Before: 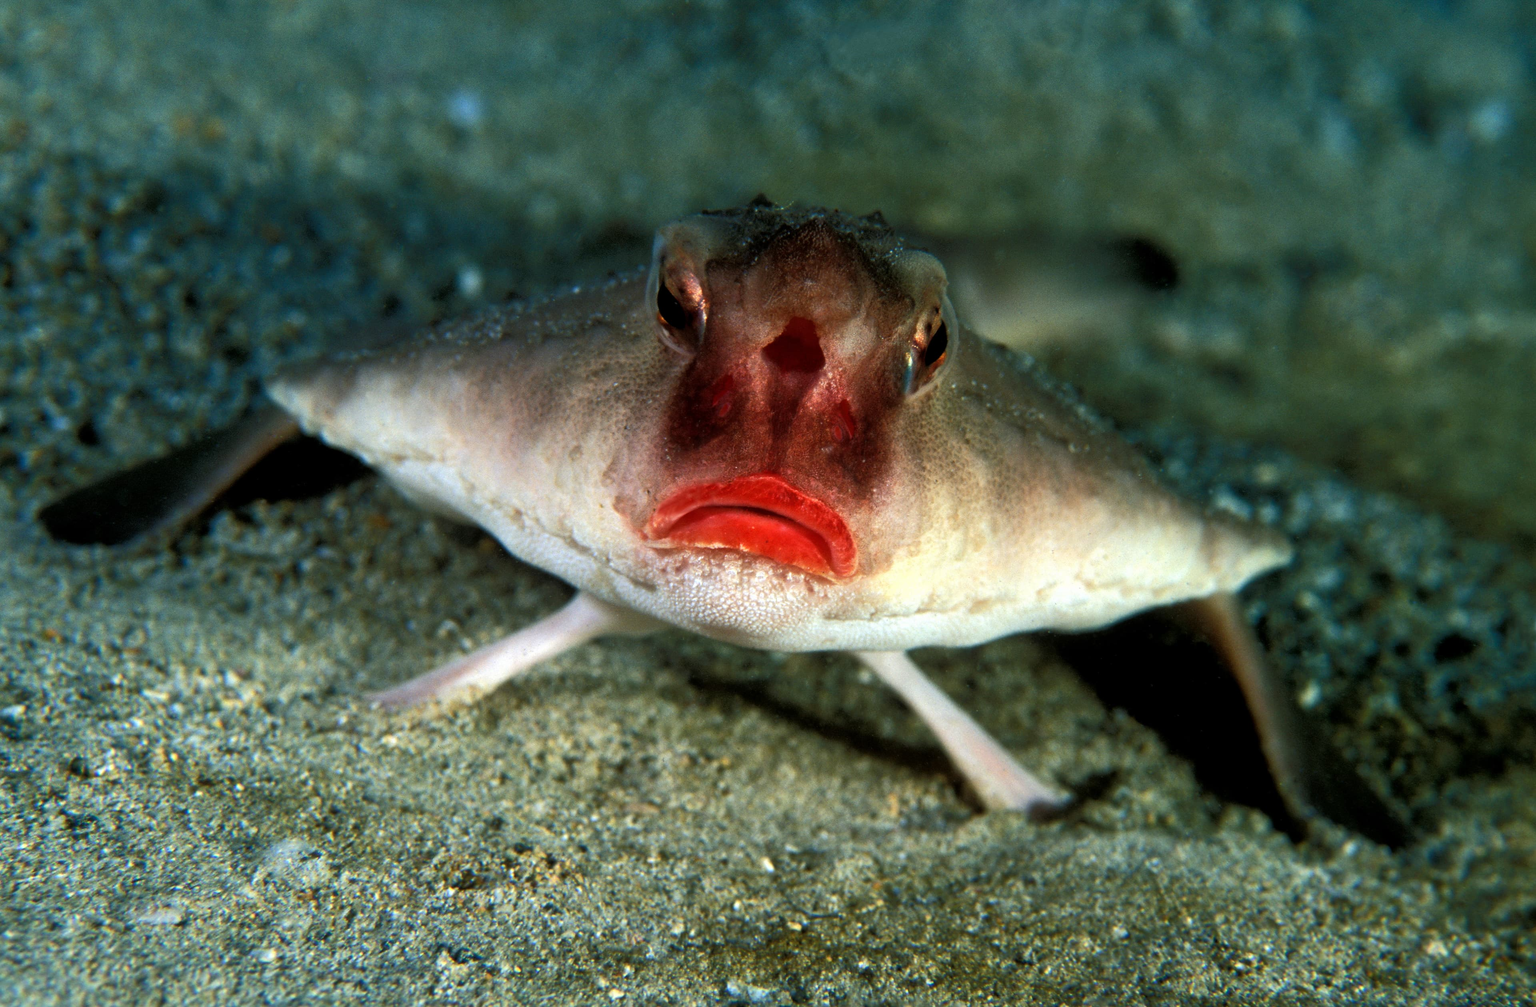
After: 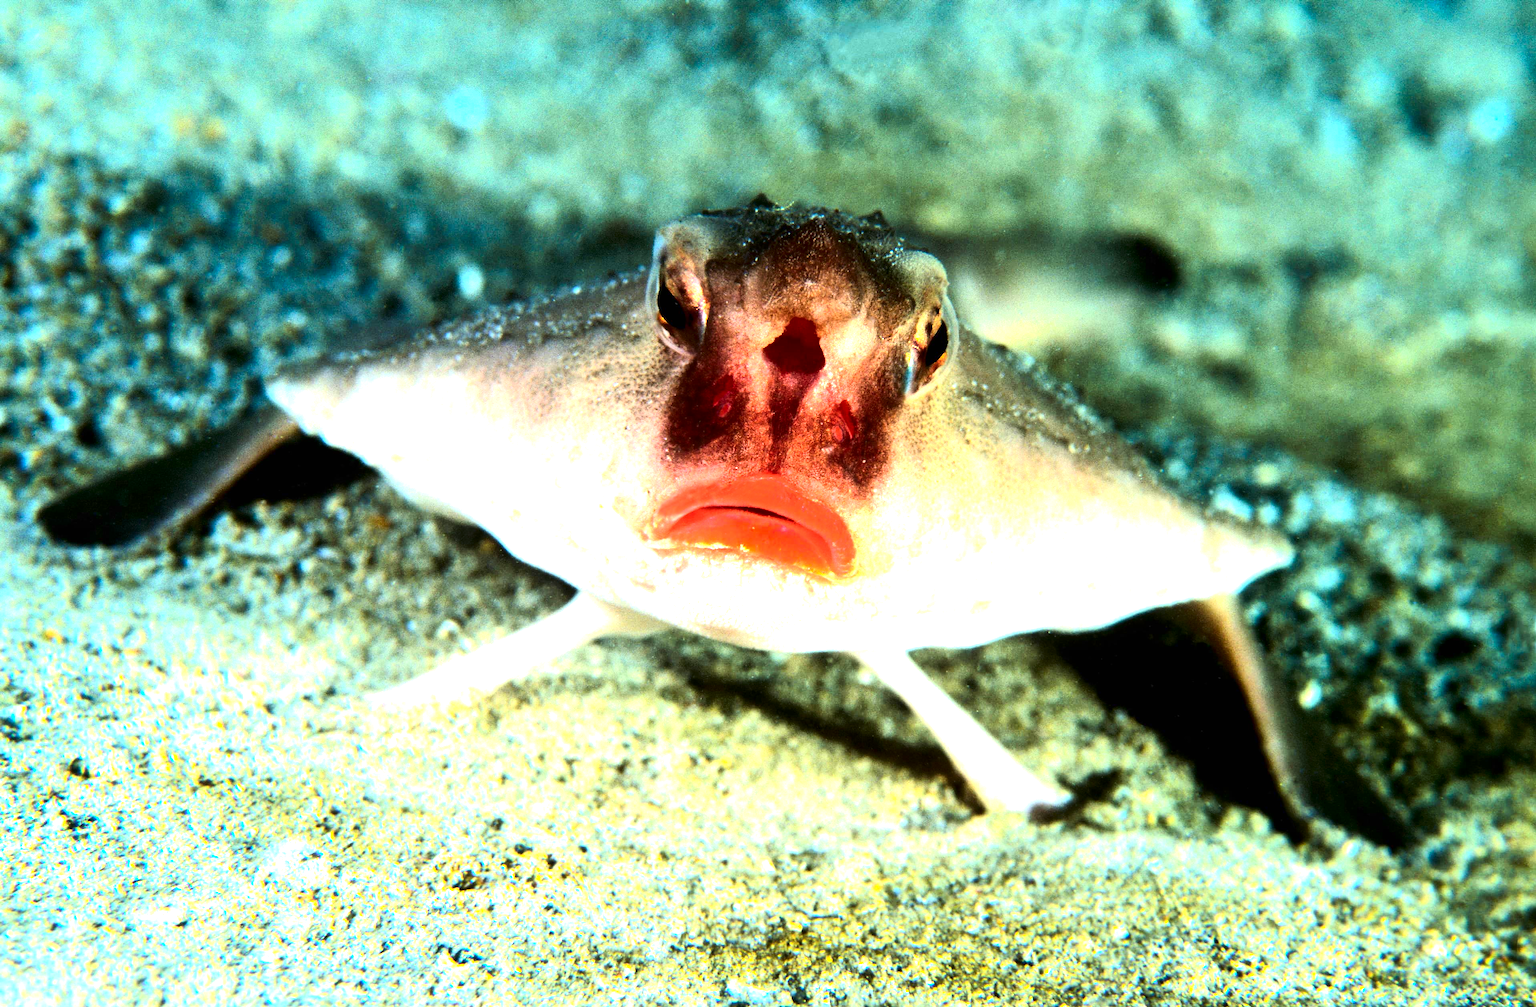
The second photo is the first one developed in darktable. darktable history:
color balance rgb: linear chroma grading › global chroma 0.915%, perceptual saturation grading › global saturation -0.075%, perceptual brilliance grading › highlights 13.239%, perceptual brilliance grading › mid-tones 8.976%, perceptual brilliance grading › shadows -17.945%, global vibrance 30.336%
contrast brightness saturation: contrast 0.291
exposure: black level correction 0, exposure 1.996 EV, compensate exposure bias true, compensate highlight preservation false
